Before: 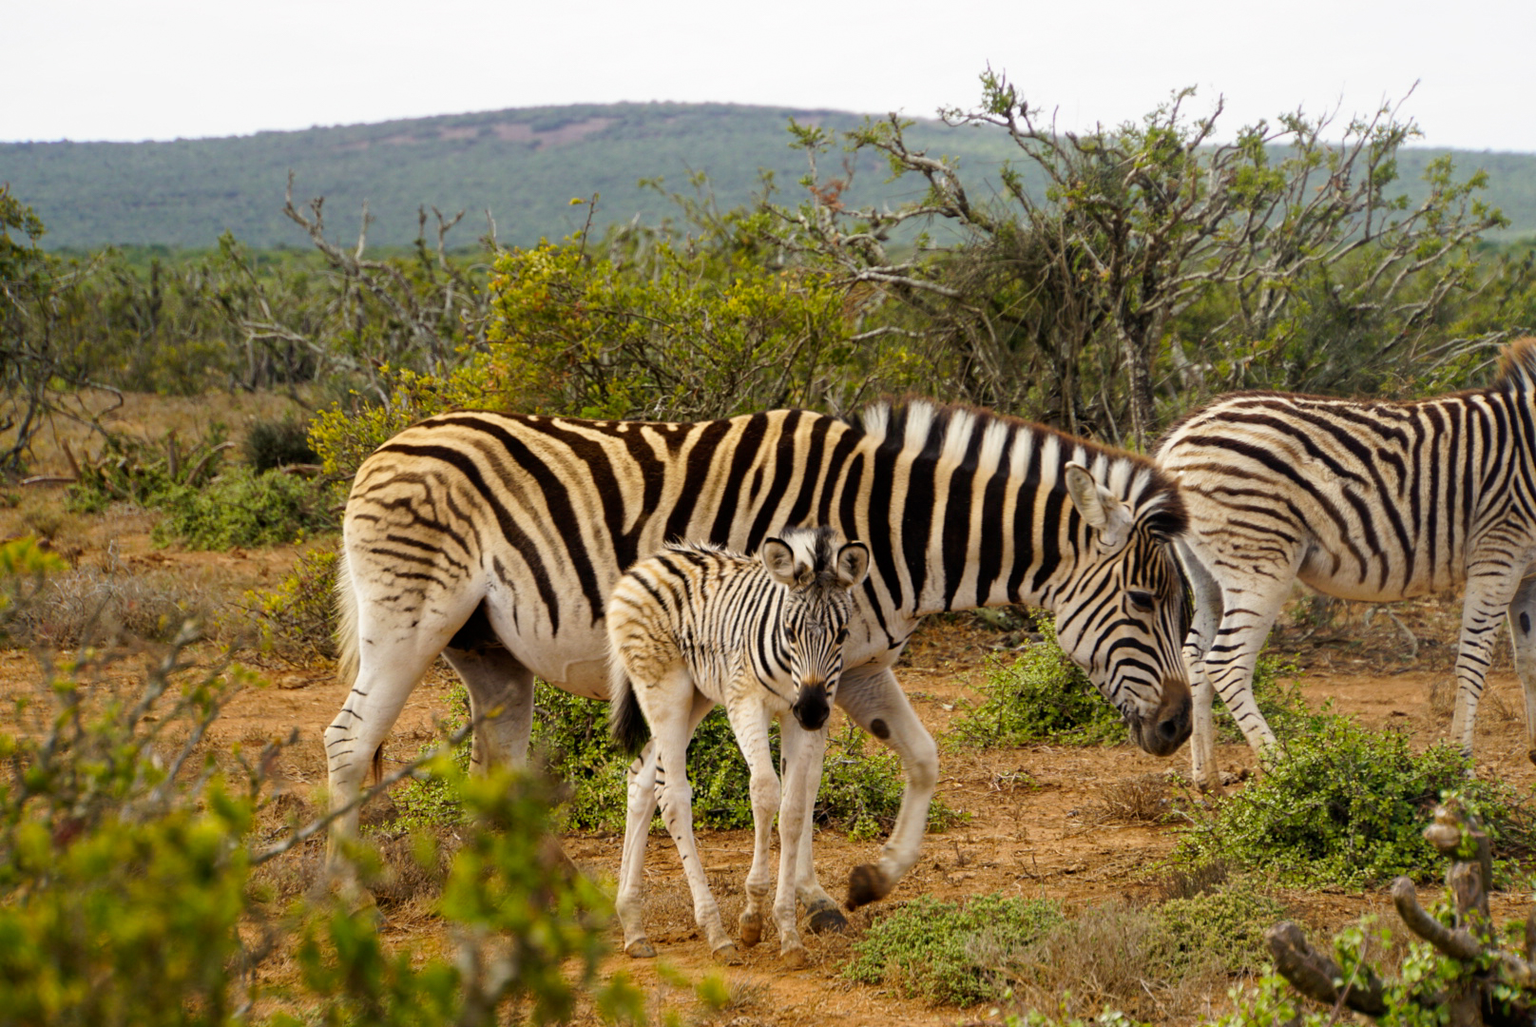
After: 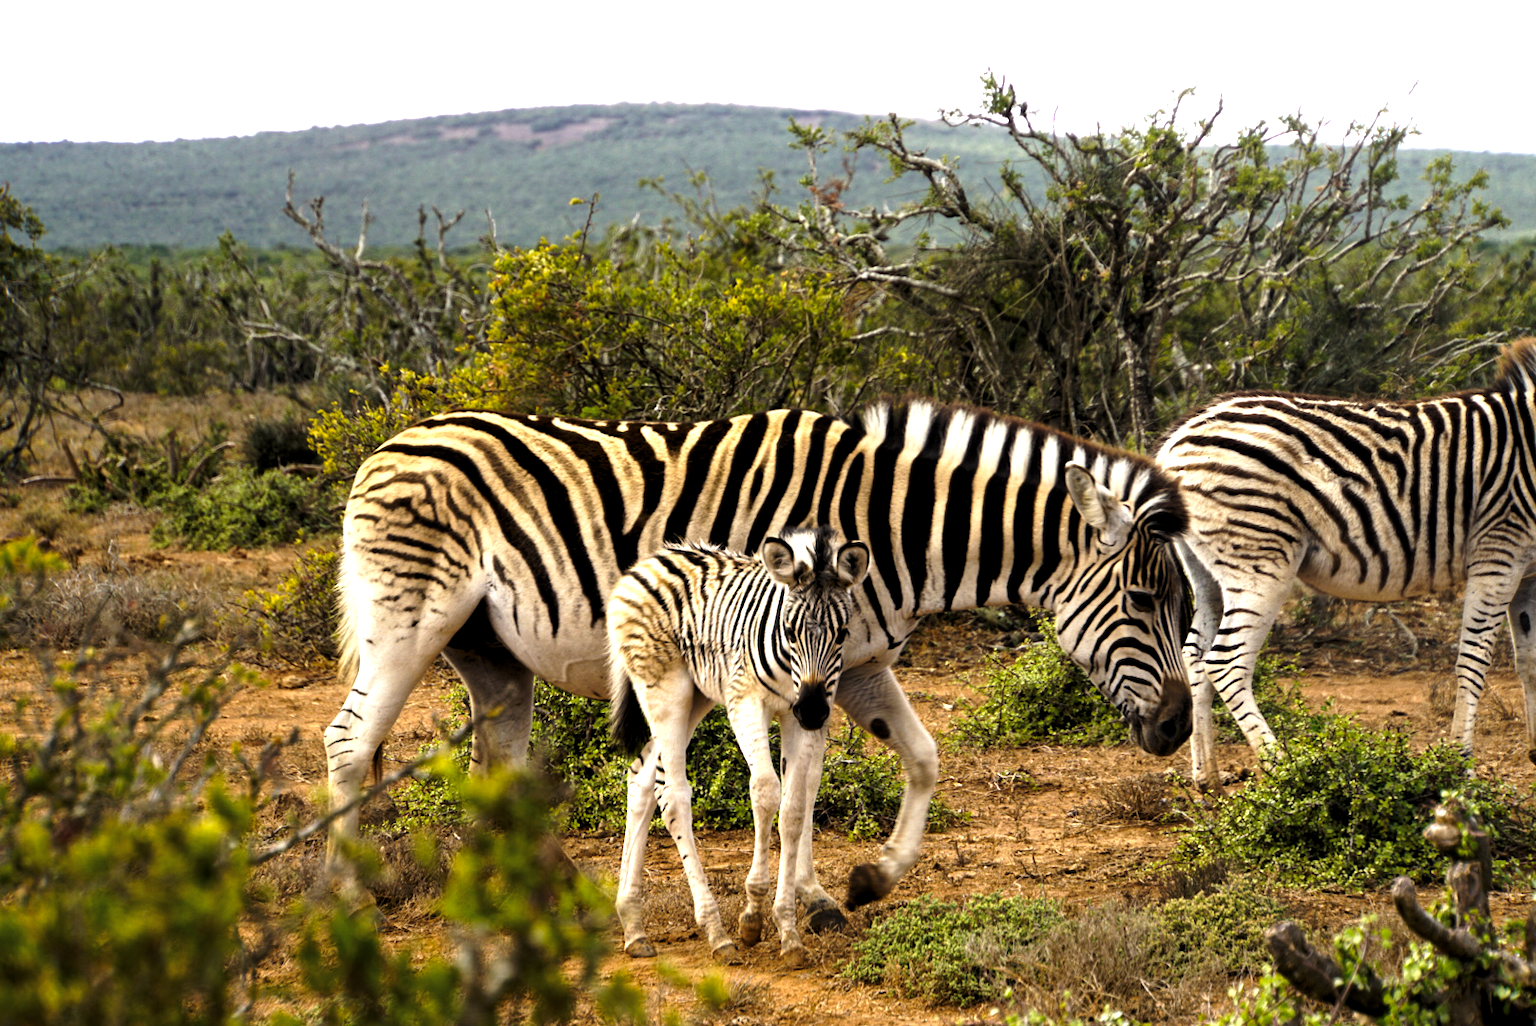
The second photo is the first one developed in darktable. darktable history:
levels: black 0.033%, levels [0.044, 0.475, 0.791]
